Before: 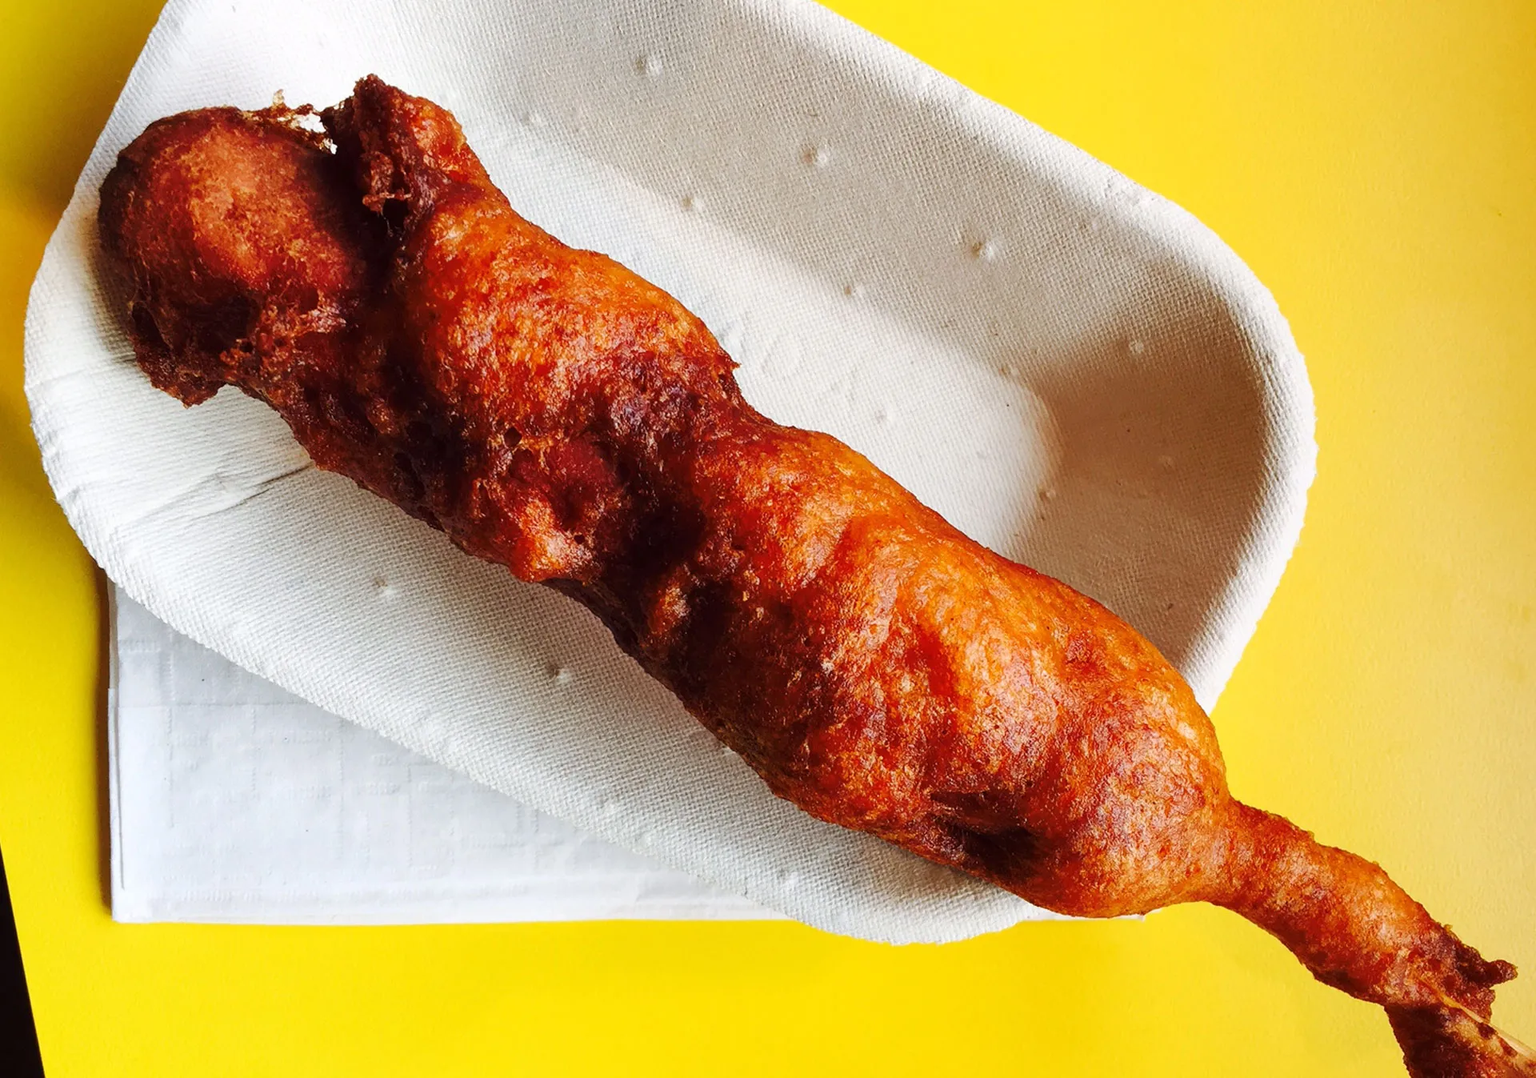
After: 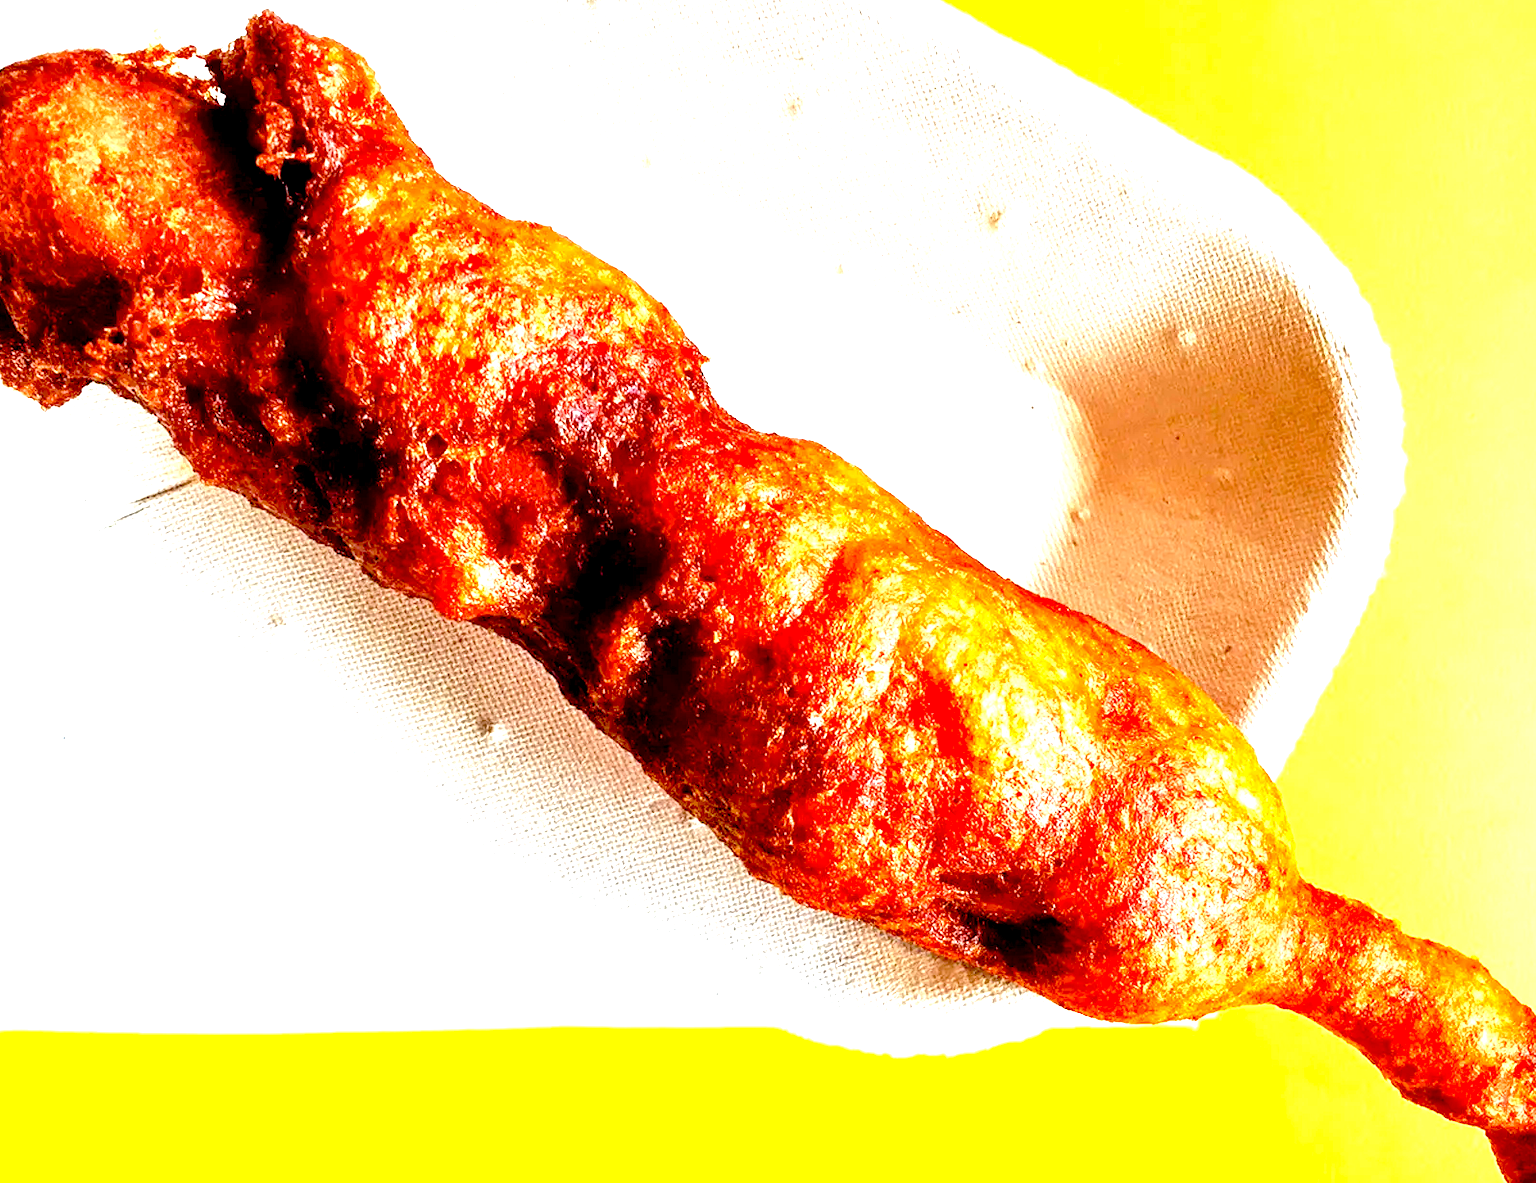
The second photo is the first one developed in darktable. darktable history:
local contrast: on, module defaults
exposure: black level correction 0.015, exposure 1.763 EV, compensate highlight preservation false
crop: left 9.78%, top 6.213%, right 7.083%, bottom 2.456%
